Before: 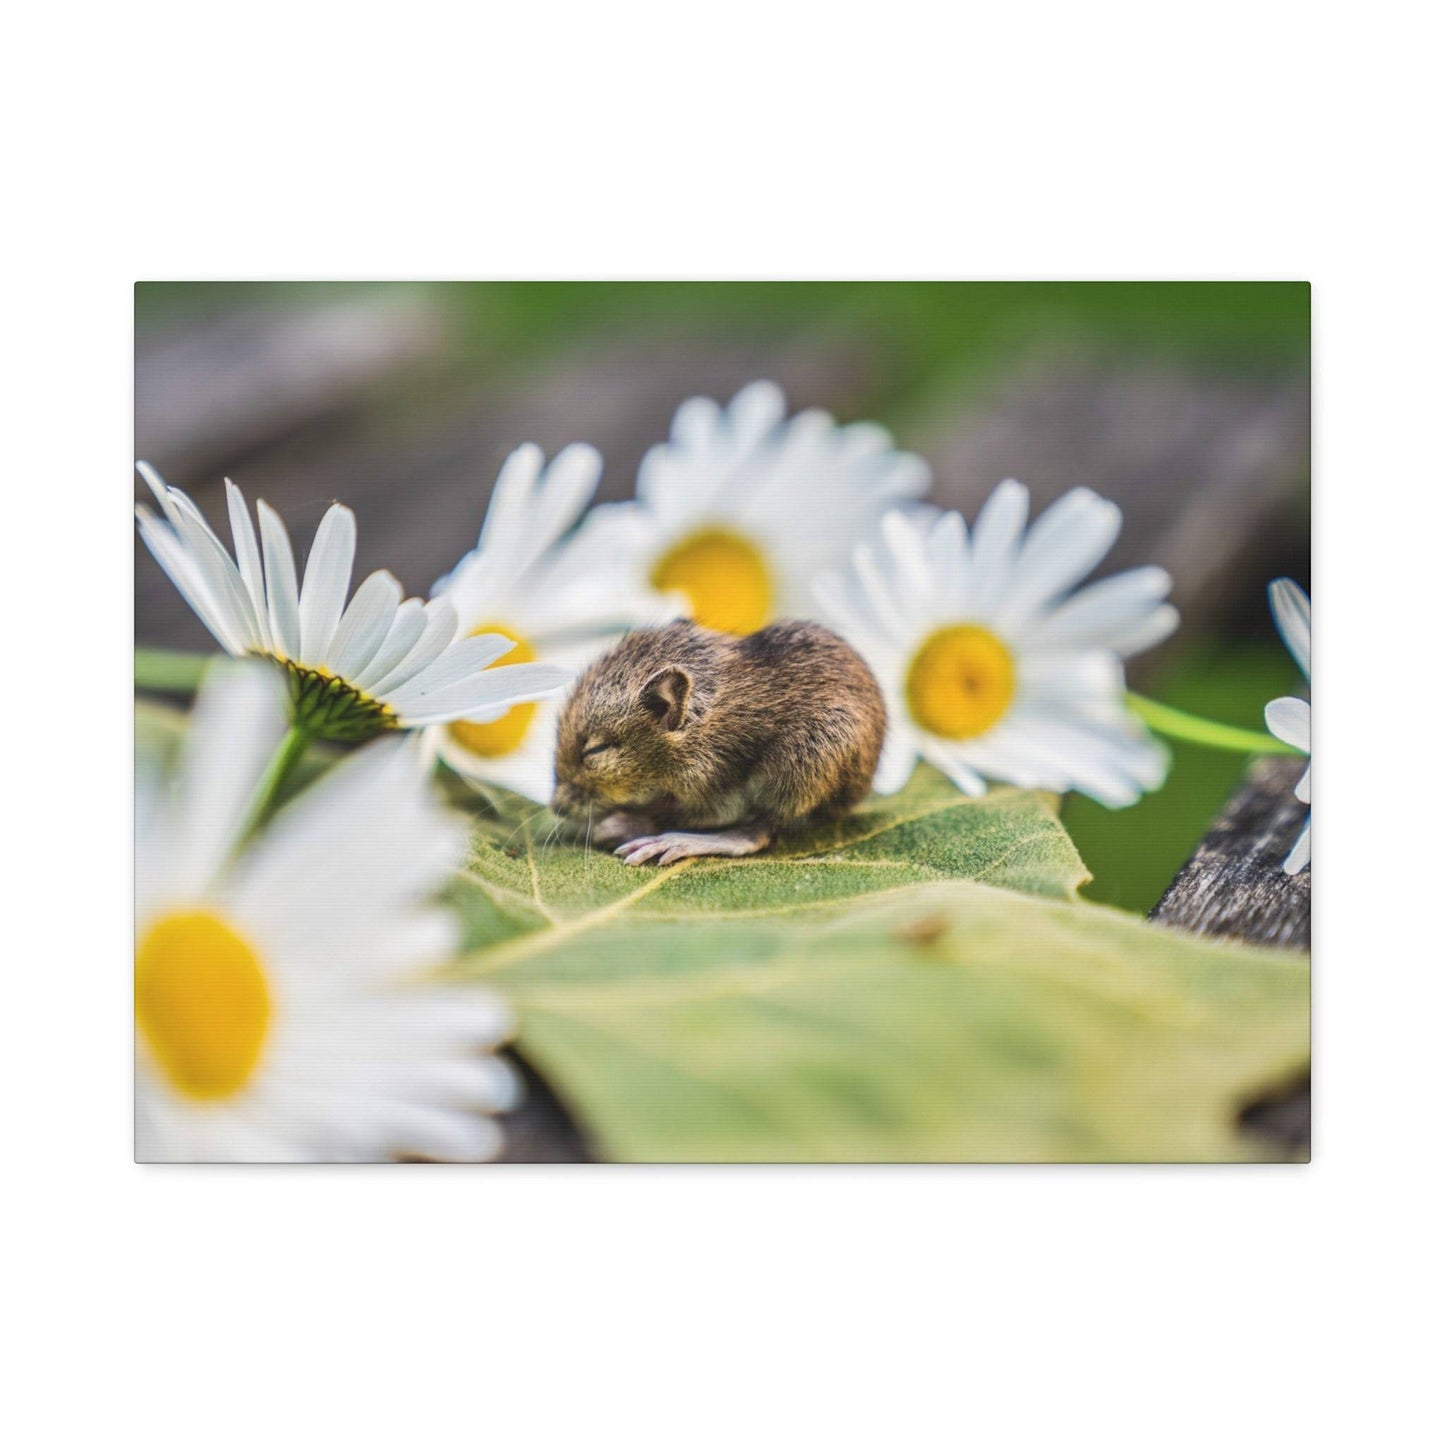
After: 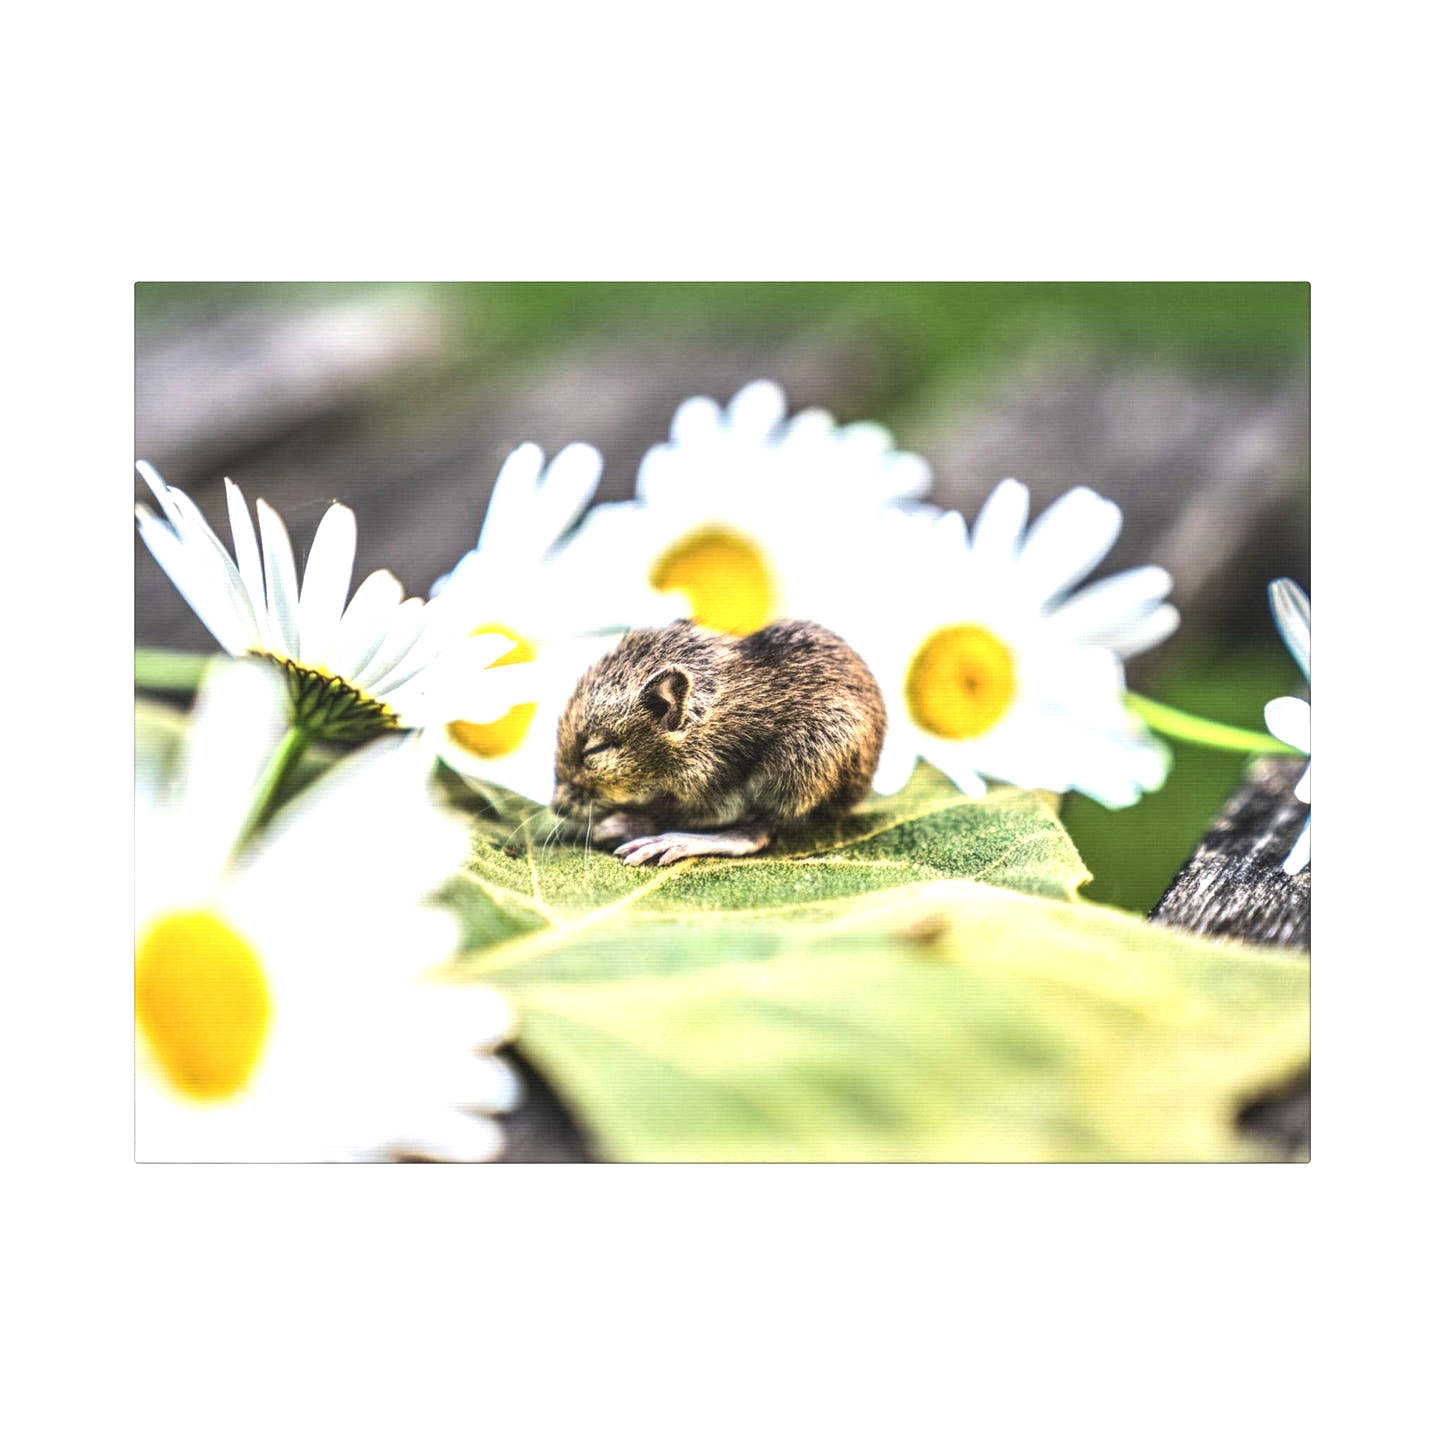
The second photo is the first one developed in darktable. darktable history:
tone equalizer: -8 EV -1.07 EV, -7 EV -1.04 EV, -6 EV -0.856 EV, -5 EV -0.54 EV, -3 EV 0.61 EV, -2 EV 0.858 EV, -1 EV 0.987 EV, +0 EV 1.05 EV, edges refinement/feathering 500, mask exposure compensation -1.57 EV, preserve details no
local contrast: on, module defaults
